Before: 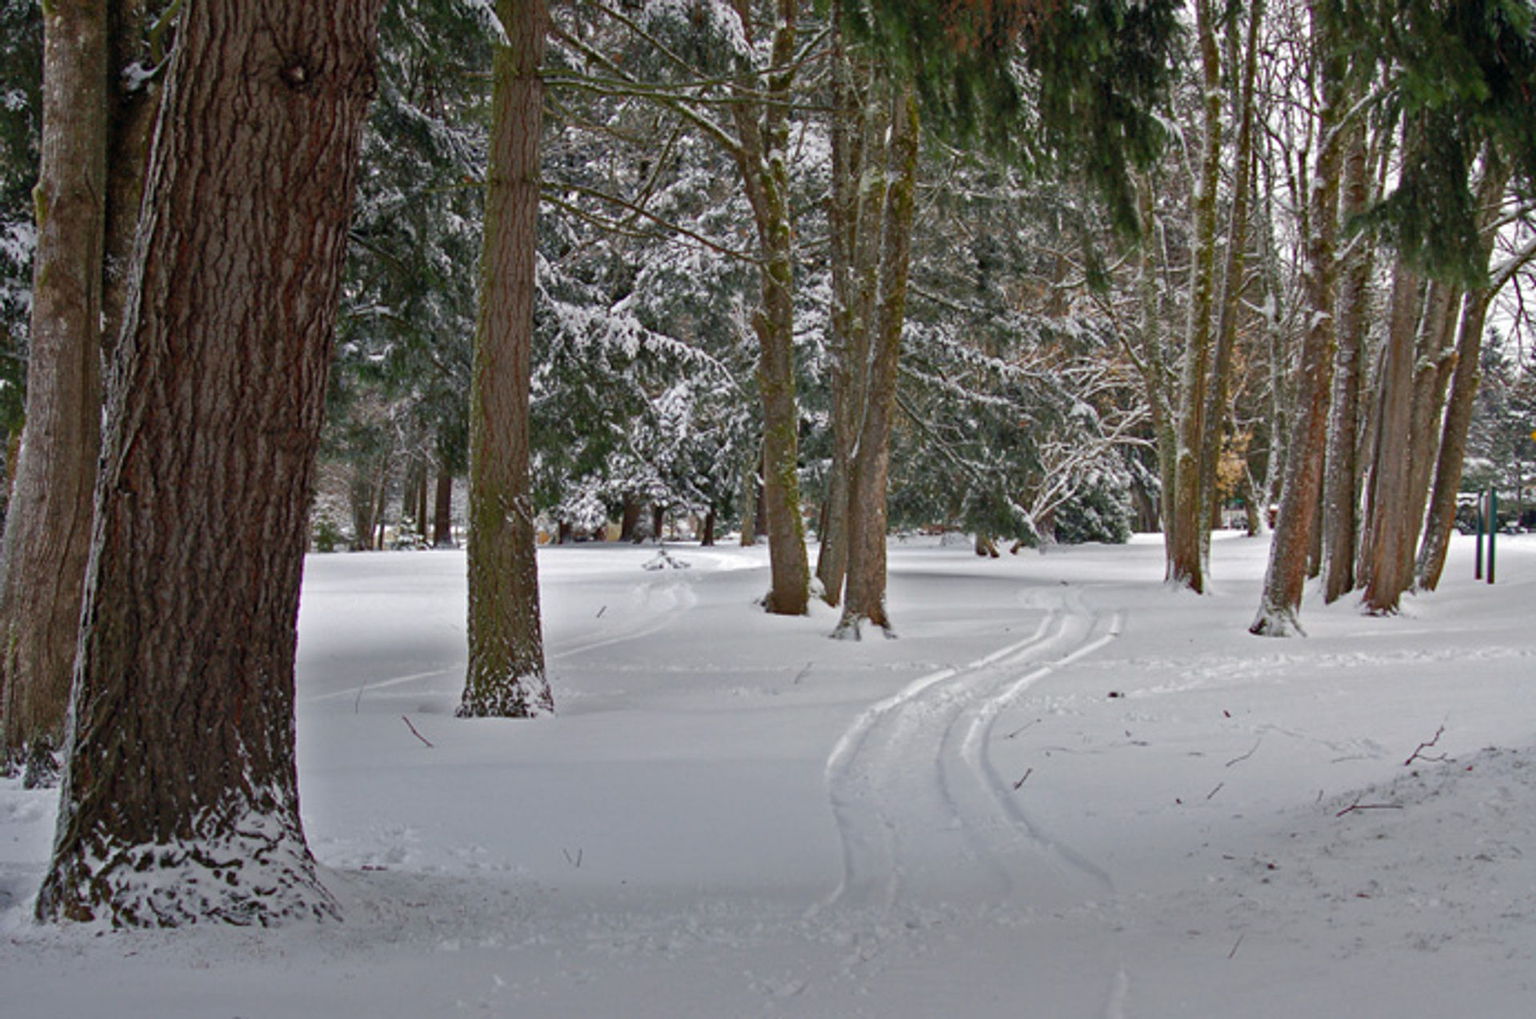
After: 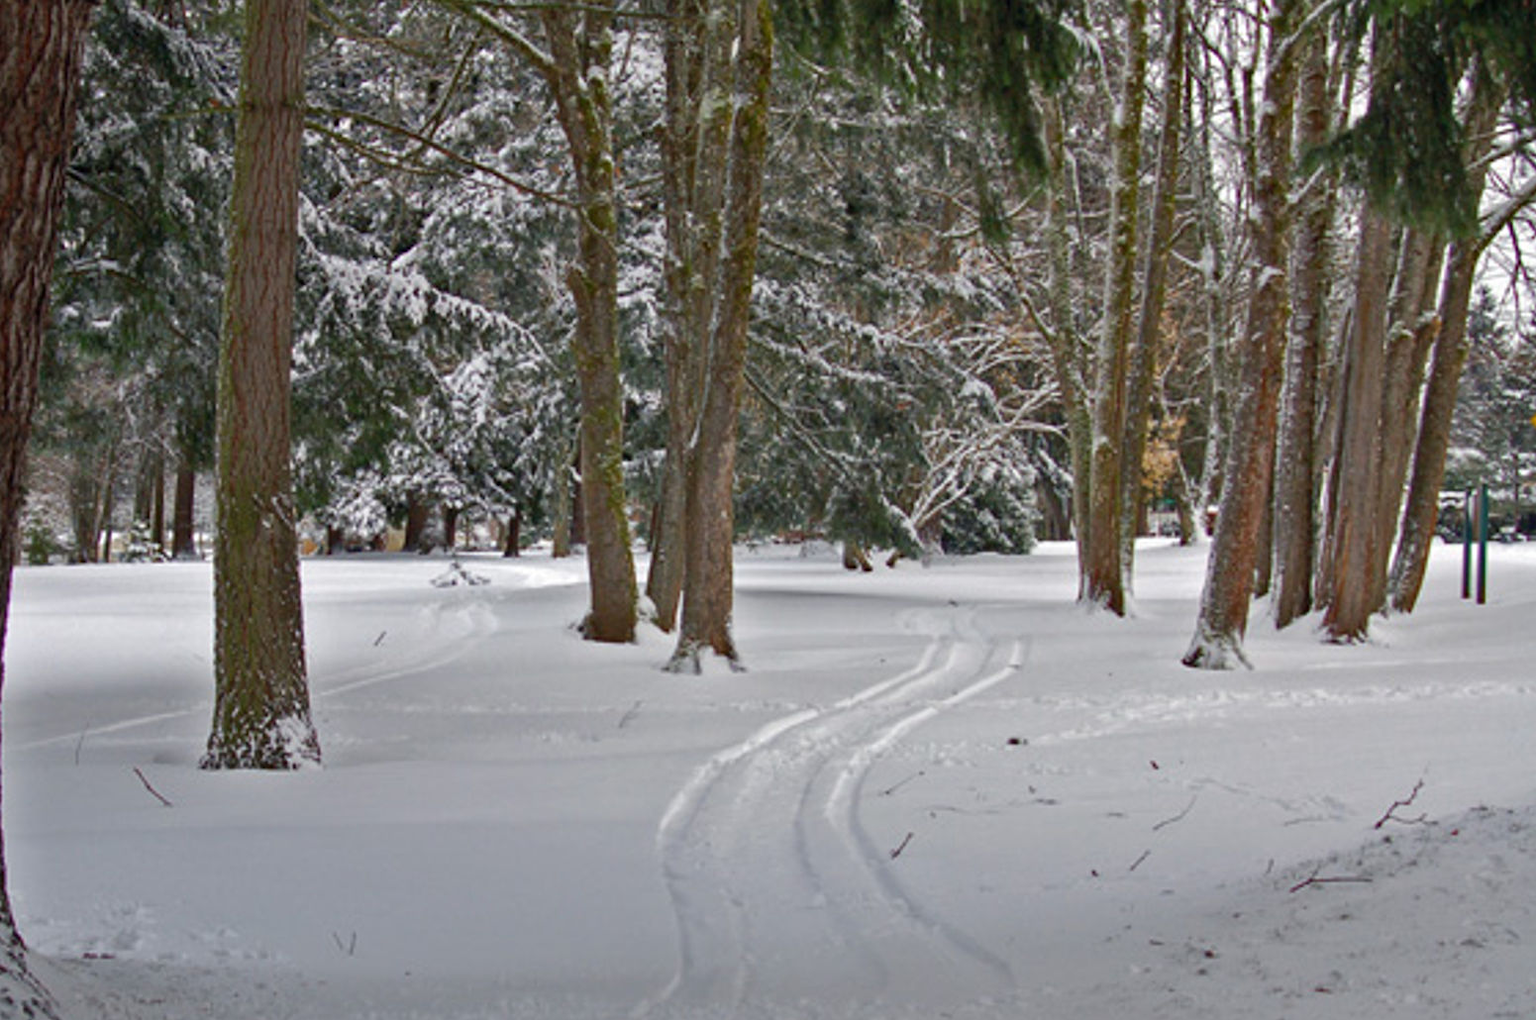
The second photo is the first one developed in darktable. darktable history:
crop: left 19.215%, top 9.479%, right 0%, bottom 9.642%
